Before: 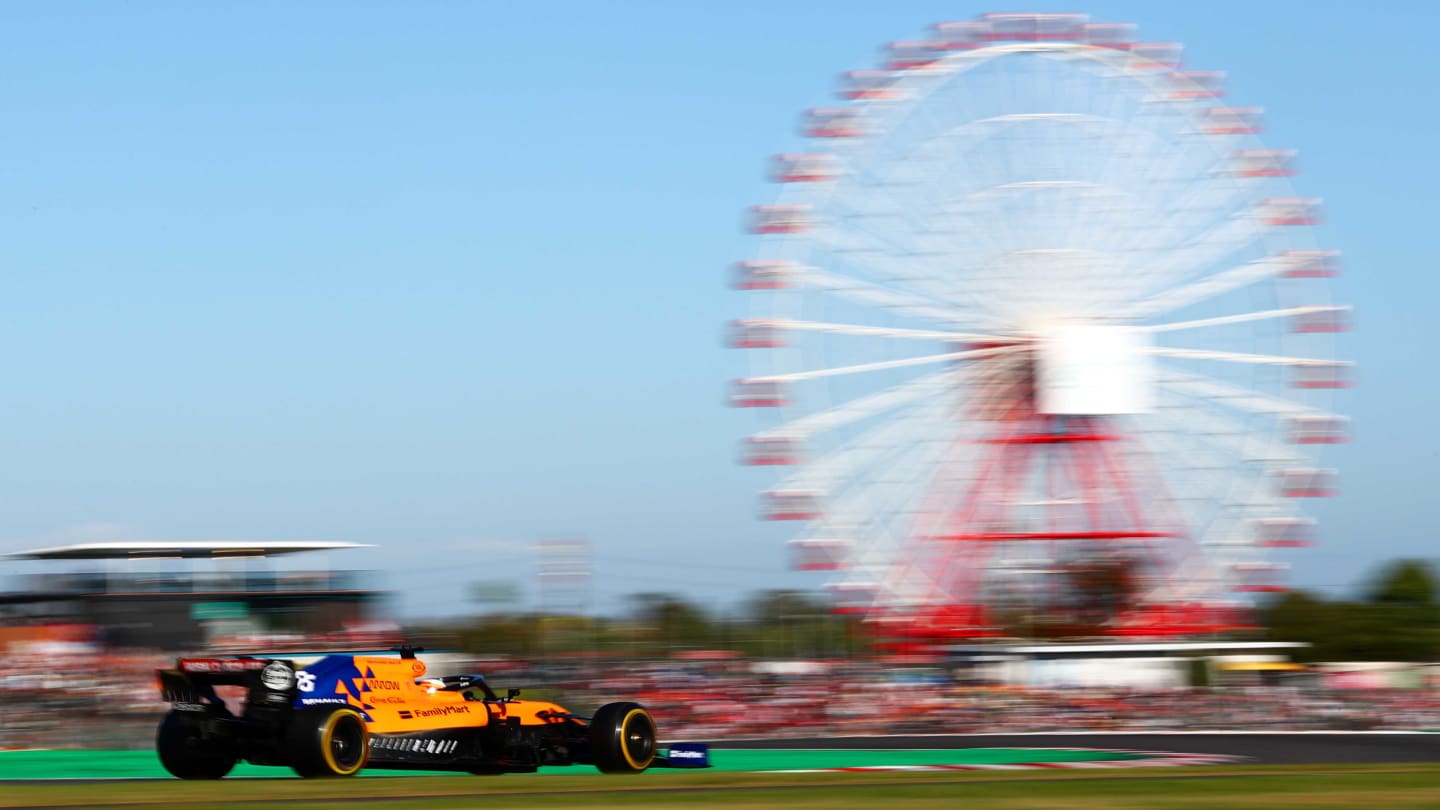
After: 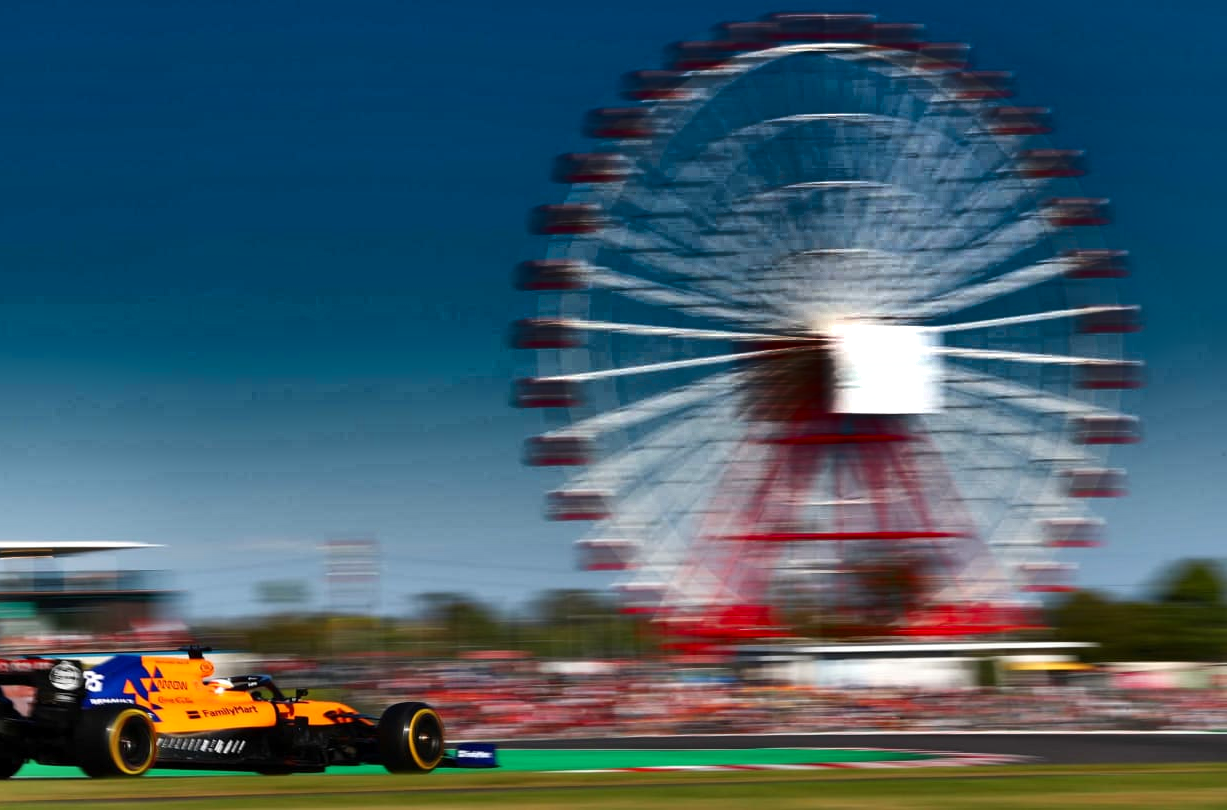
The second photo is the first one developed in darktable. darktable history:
shadows and highlights: radius 124.17, shadows 98.26, white point adjustment -2.9, highlights -99.81, soften with gaussian
exposure: exposure 0.207 EV, compensate highlight preservation false
crop and rotate: left 14.776%
